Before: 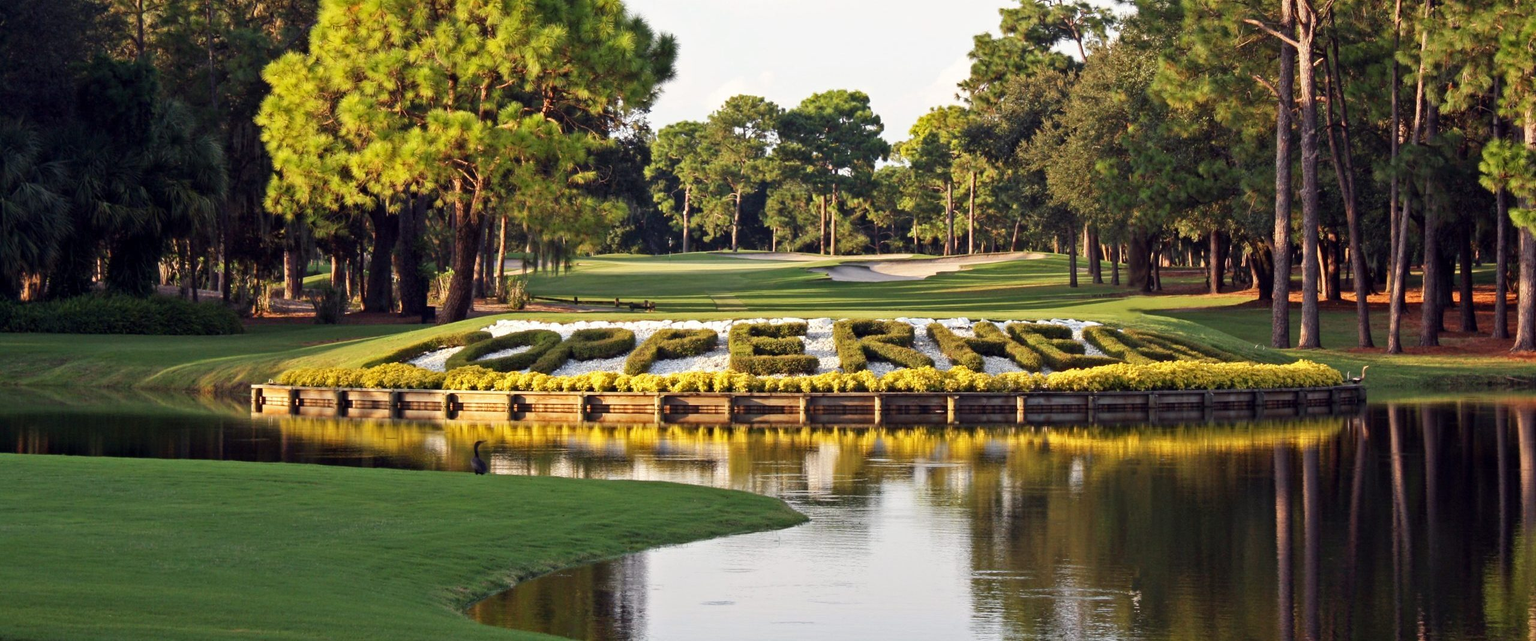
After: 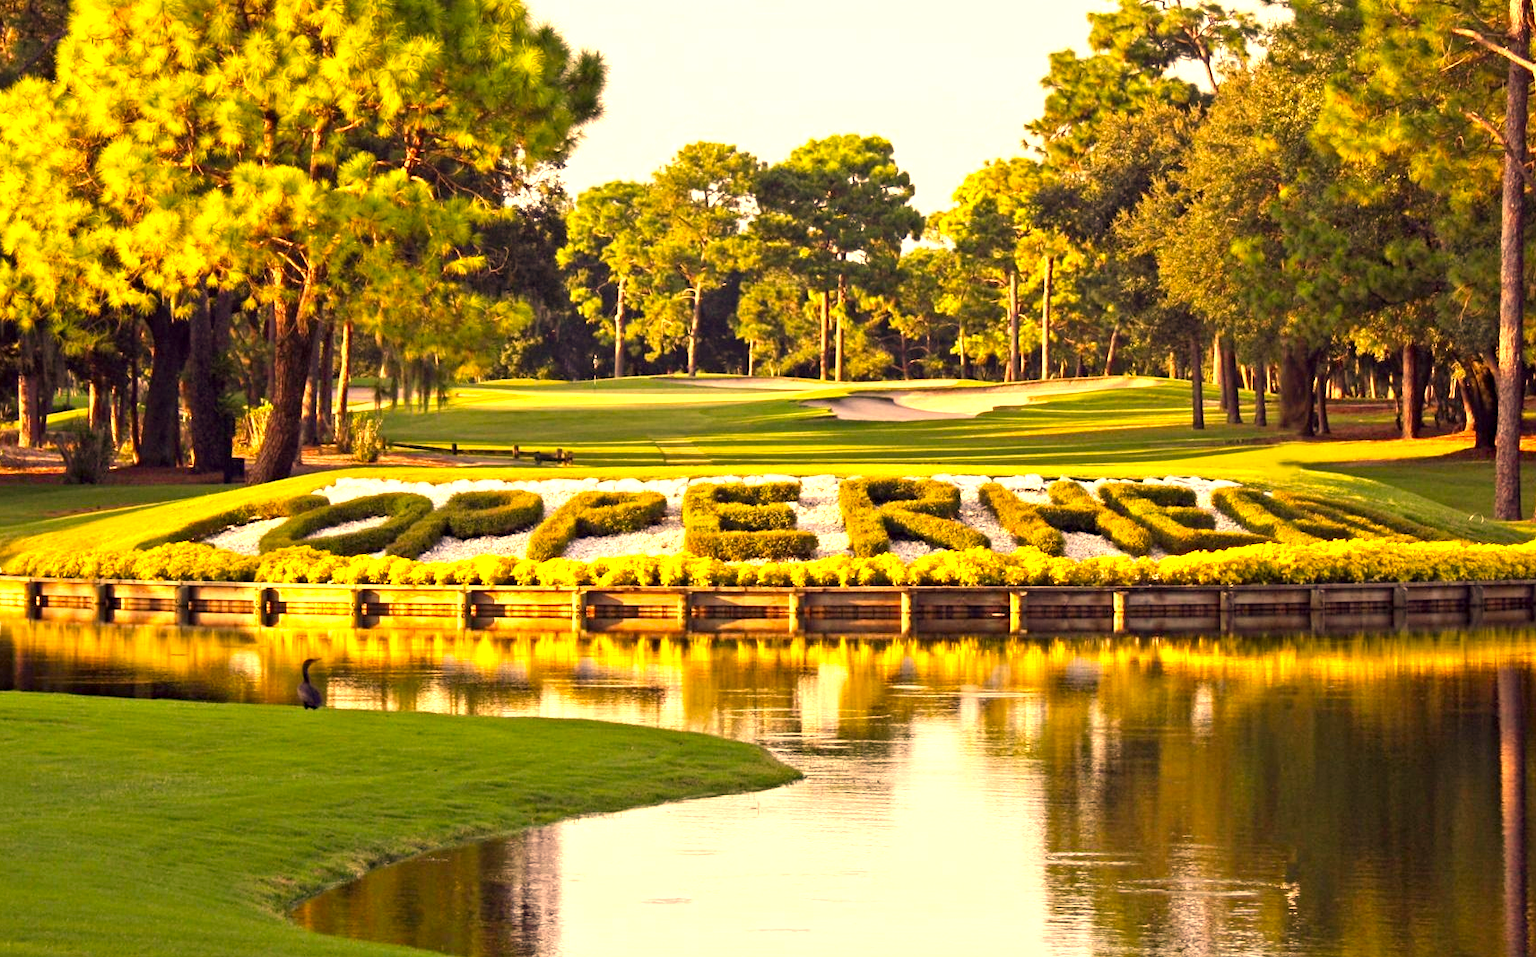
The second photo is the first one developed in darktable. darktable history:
haze removal: compatibility mode true, adaptive false
color correction: highlights a* 18.46, highlights b* 36.11, shadows a* 1.73, shadows b* 6.13, saturation 1.04
crop and rotate: left 17.699%, right 15.369%
exposure: black level correction 0, exposure 1 EV, compensate exposure bias true, compensate highlight preservation false
